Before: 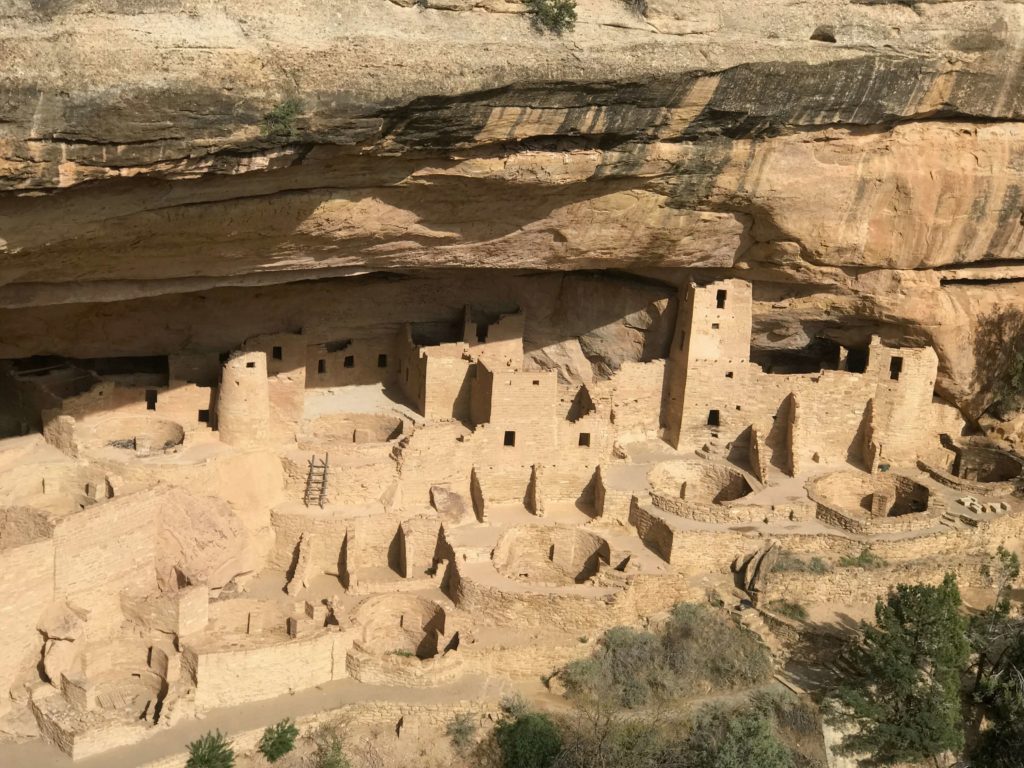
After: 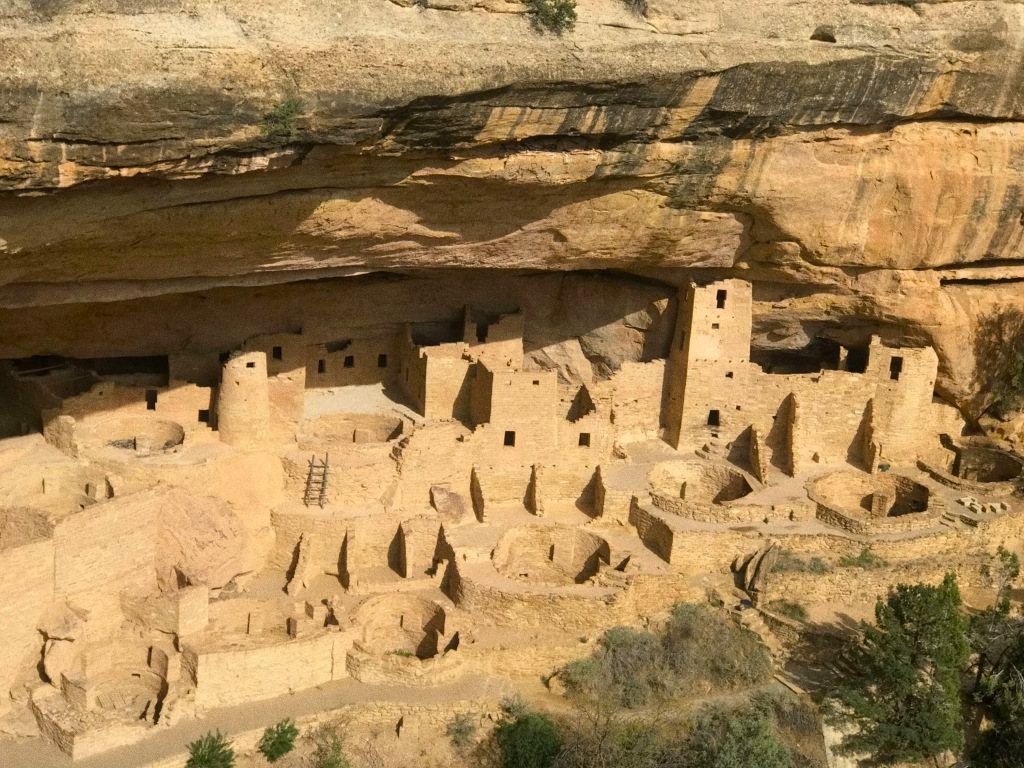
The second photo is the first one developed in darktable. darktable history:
grain: coarseness 0.09 ISO
color balance rgb: perceptual saturation grading › global saturation 25%, global vibrance 10%
